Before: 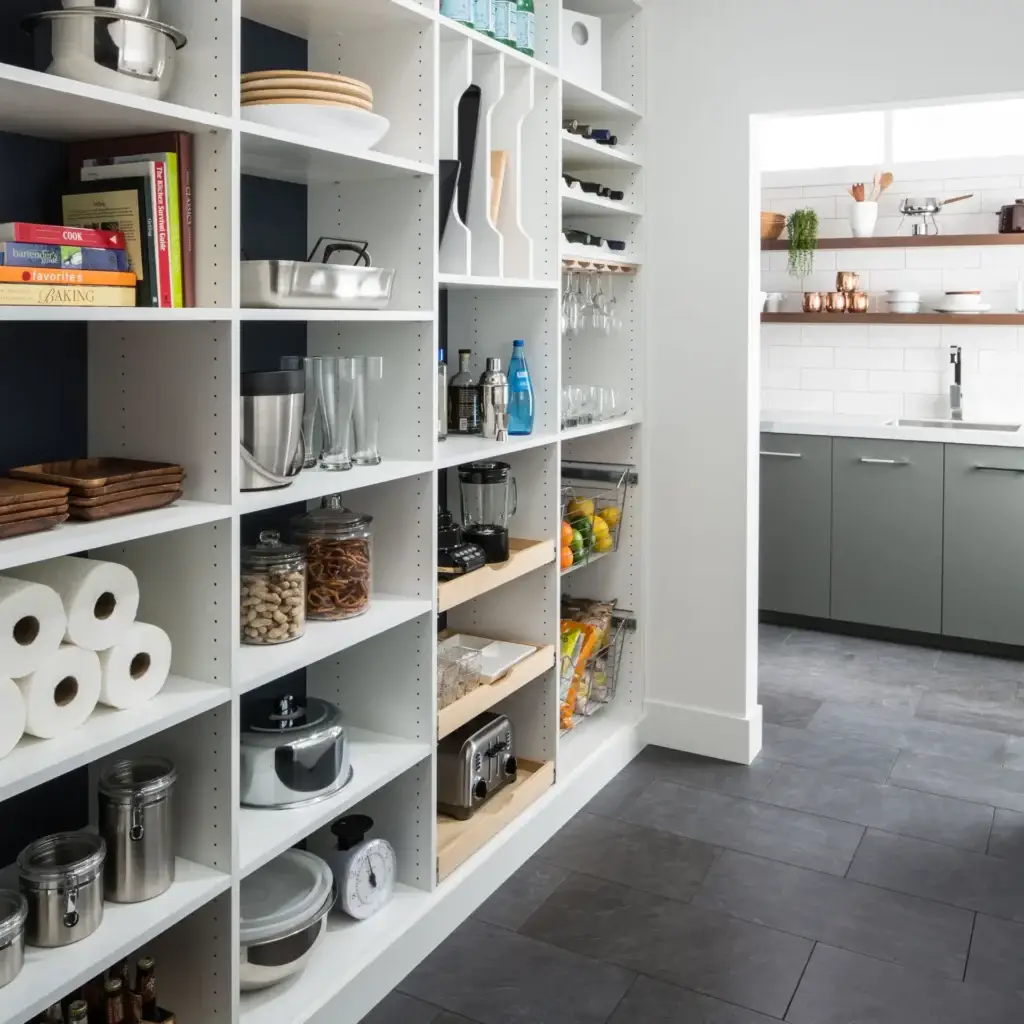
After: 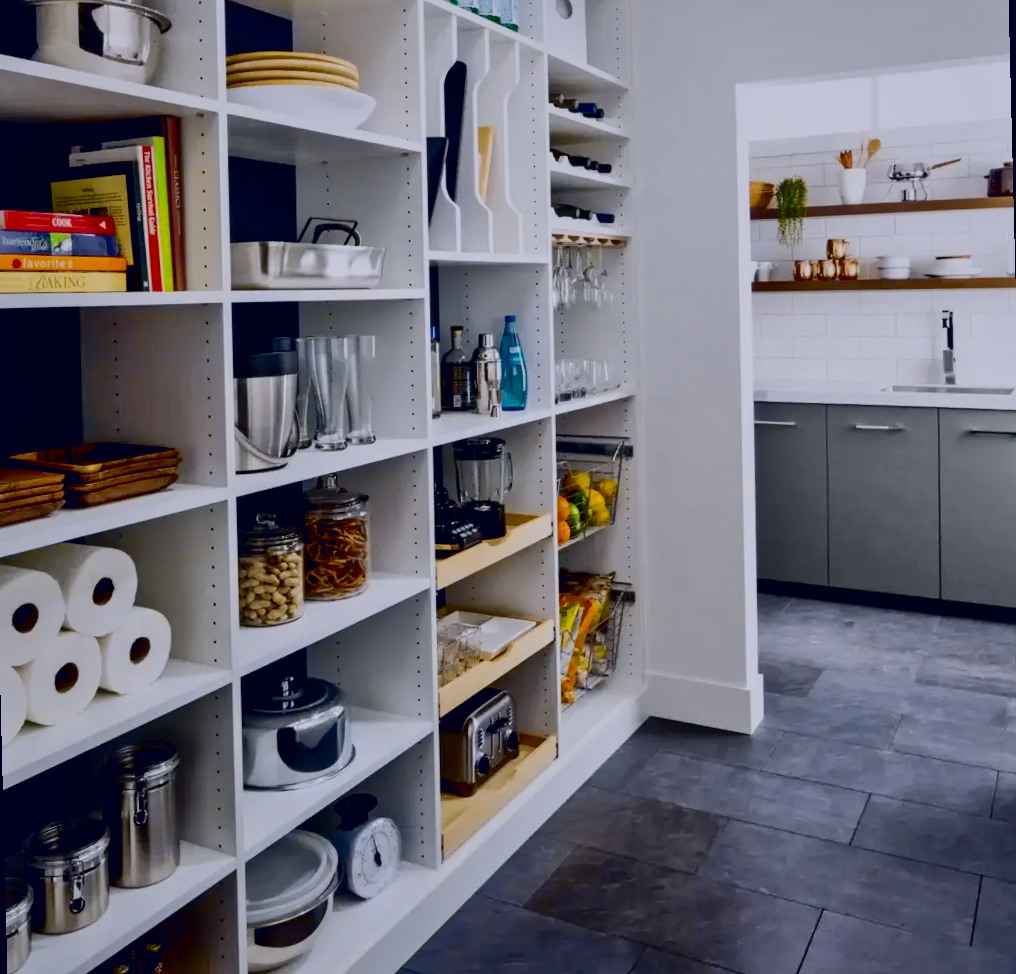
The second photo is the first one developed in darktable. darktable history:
contrast brightness saturation: contrast 0.09, brightness -0.59, saturation 0.17
tone equalizer: -7 EV 0.15 EV, -6 EV 0.6 EV, -5 EV 1.15 EV, -4 EV 1.33 EV, -3 EV 1.15 EV, -2 EV 0.6 EV, -1 EV 0.15 EV, mask exposure compensation -0.5 EV
filmic rgb: black relative exposure -5 EV, hardness 2.88, contrast 1.3
tone curve: curves: ch0 [(0.003, 0.003) (0.104, 0.069) (0.236, 0.218) (0.401, 0.443) (0.495, 0.55) (0.625, 0.67) (0.819, 0.841) (0.96, 0.899)]; ch1 [(0, 0) (0.161, 0.092) (0.37, 0.302) (0.424, 0.402) (0.45, 0.466) (0.495, 0.506) (0.573, 0.571) (0.638, 0.641) (0.751, 0.741) (1, 1)]; ch2 [(0, 0) (0.352, 0.403) (0.466, 0.443) (0.524, 0.501) (0.56, 0.556) (1, 1)], color space Lab, independent channels, preserve colors none
exposure: black level correction 0.005, exposure 0.001 EV, compensate highlight preservation false
color contrast: green-magenta contrast 0.85, blue-yellow contrast 1.25, unbound 0
shadows and highlights: on, module defaults
rotate and perspective: rotation -1.42°, crop left 0.016, crop right 0.984, crop top 0.035, crop bottom 0.965
